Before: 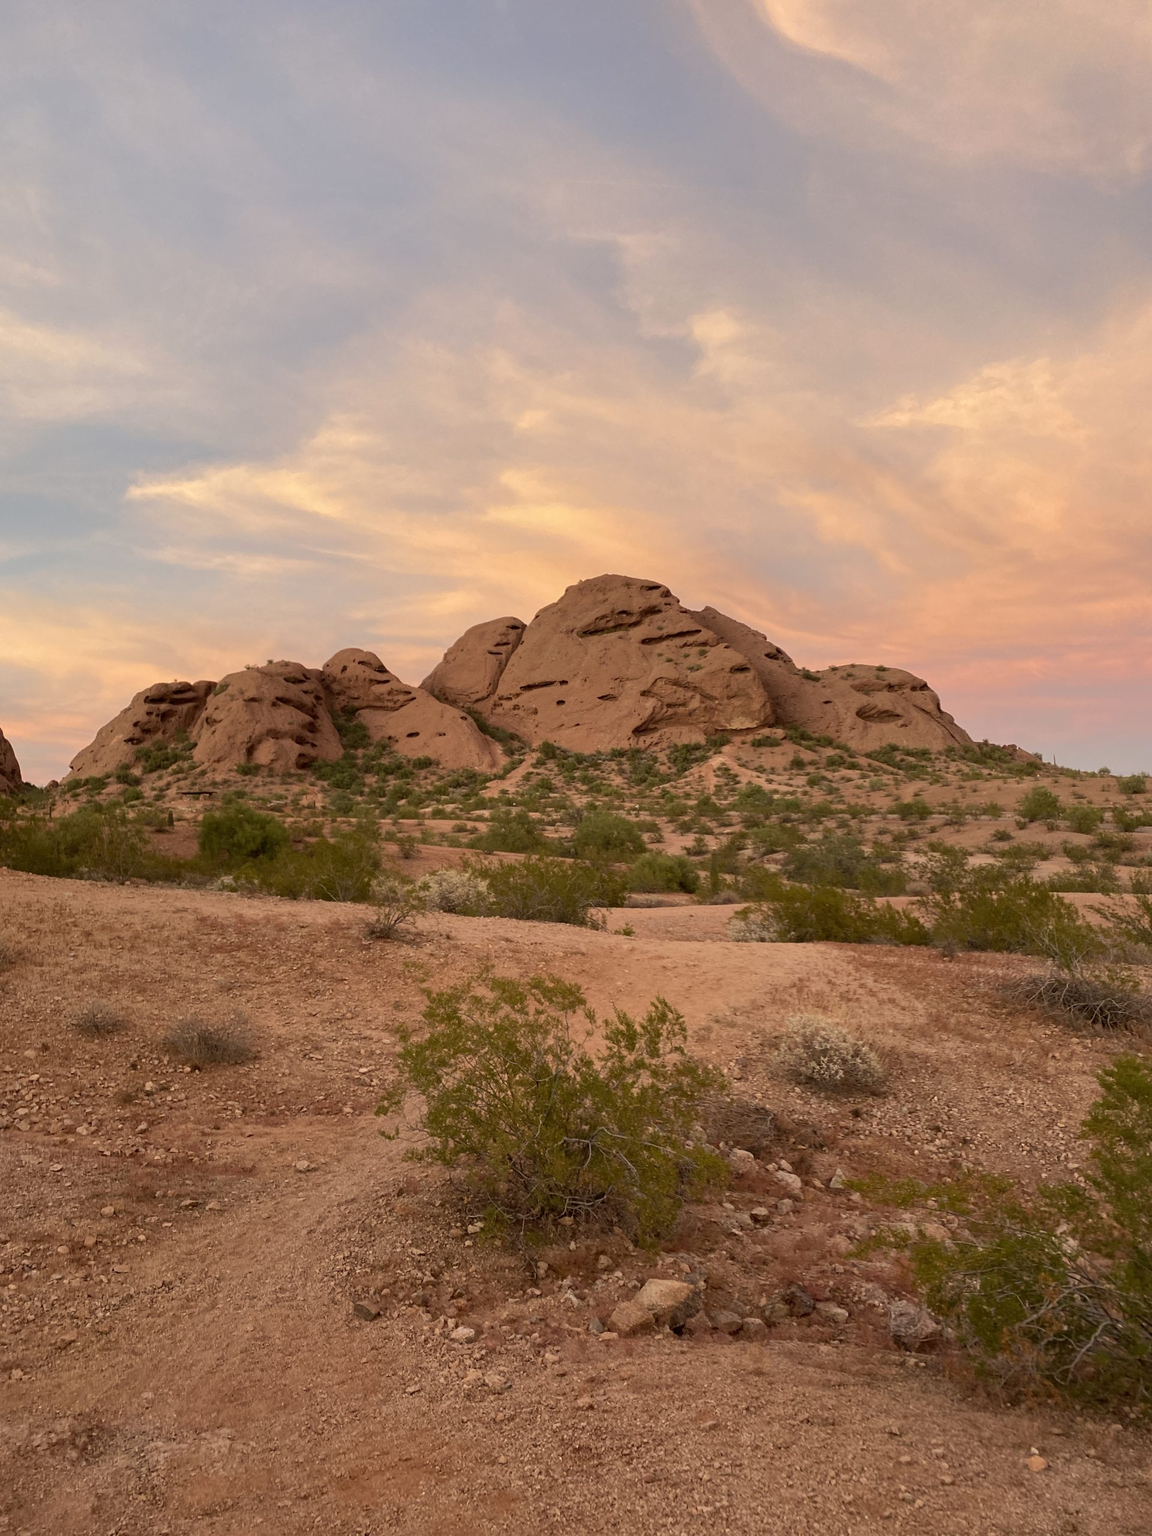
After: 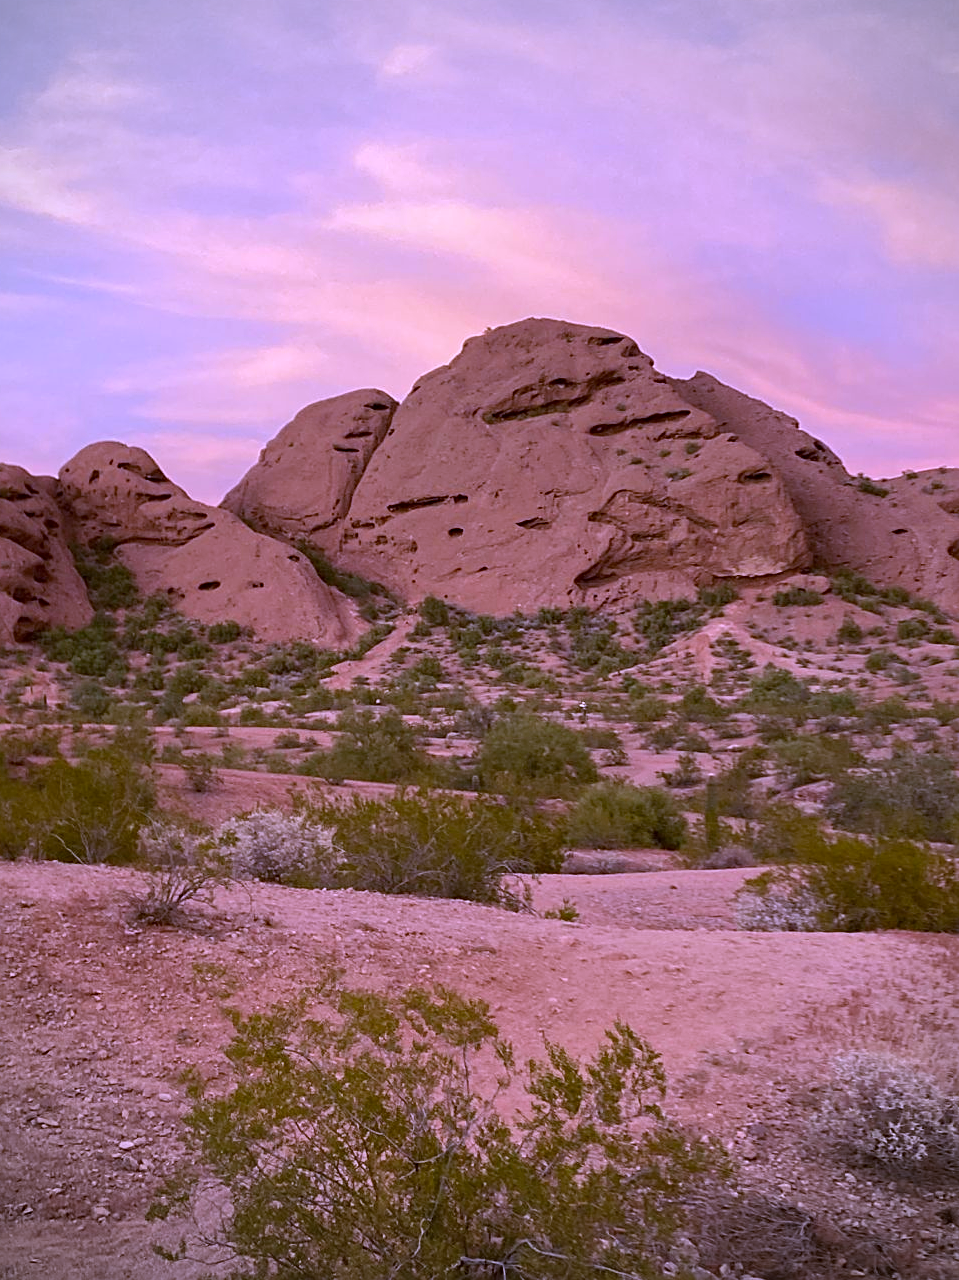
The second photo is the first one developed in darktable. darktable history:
vignetting: on, module defaults
crop: left 25%, top 25%, right 25%, bottom 25%
white balance: red 0.98, blue 1.61
sharpen: on, module defaults
haze removal: strength 0.1, compatibility mode true, adaptive false
